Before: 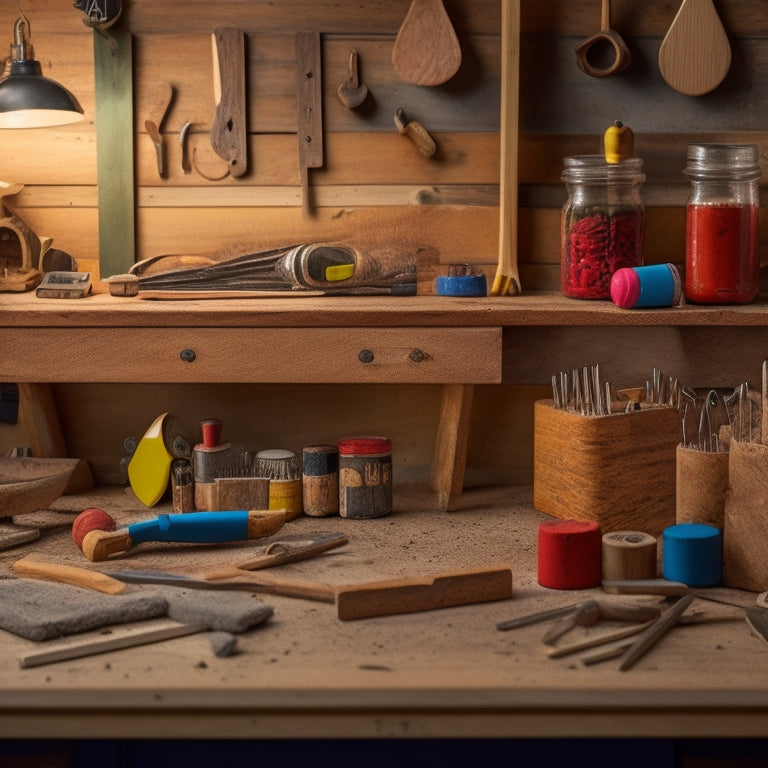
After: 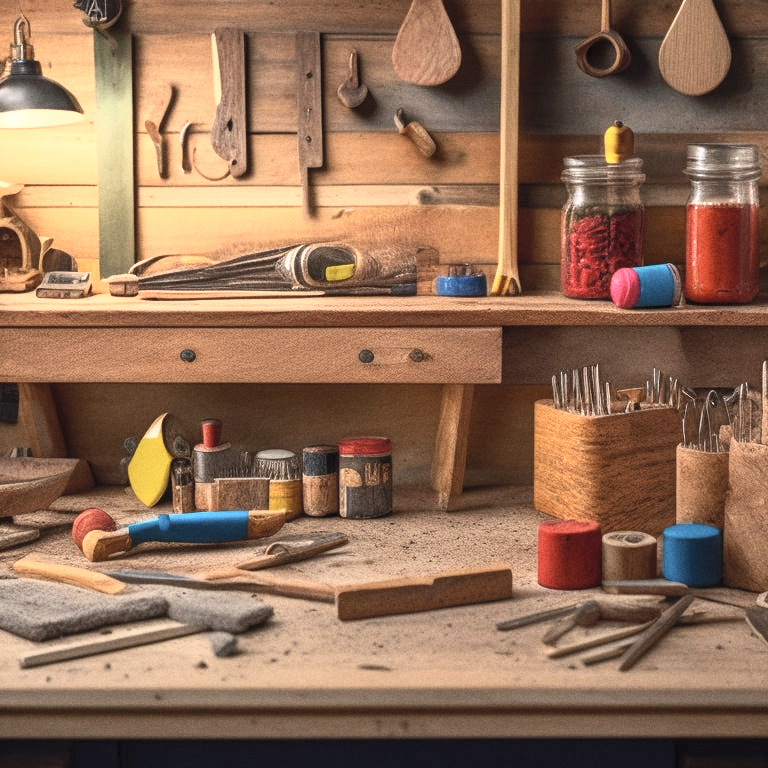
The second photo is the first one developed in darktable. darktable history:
grain: coarseness 0.09 ISO
local contrast: highlights 100%, shadows 100%, detail 120%, midtone range 0.2
contrast brightness saturation: contrast 0.39, brightness 0.53
shadows and highlights: shadows 37.27, highlights -28.18, soften with gaussian
